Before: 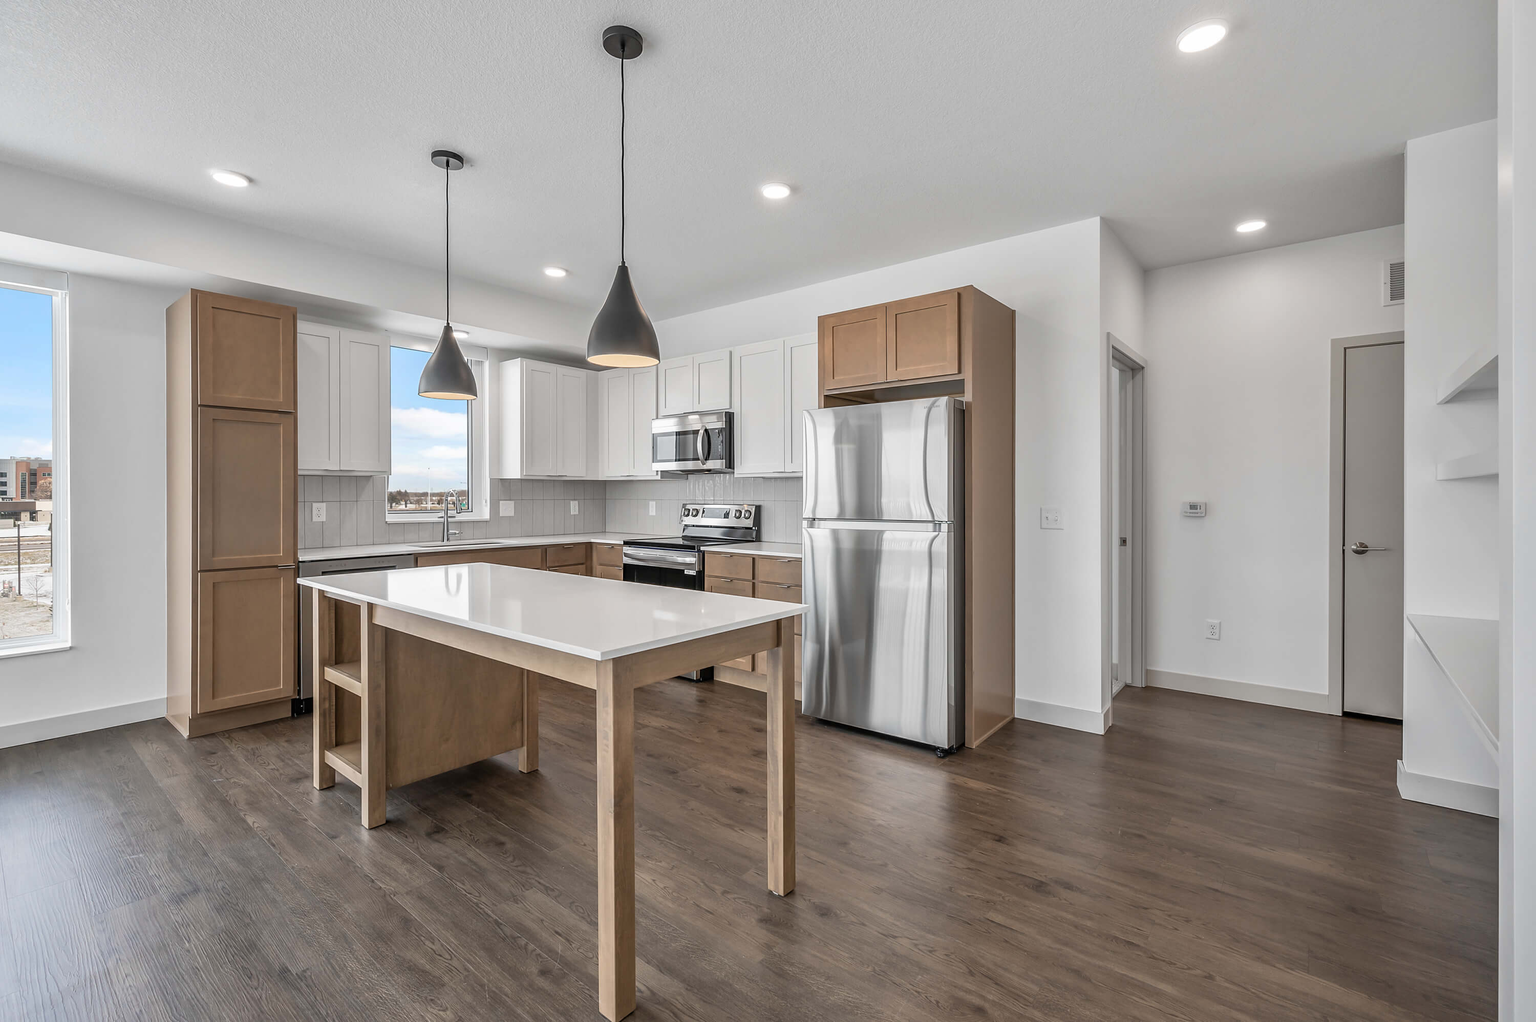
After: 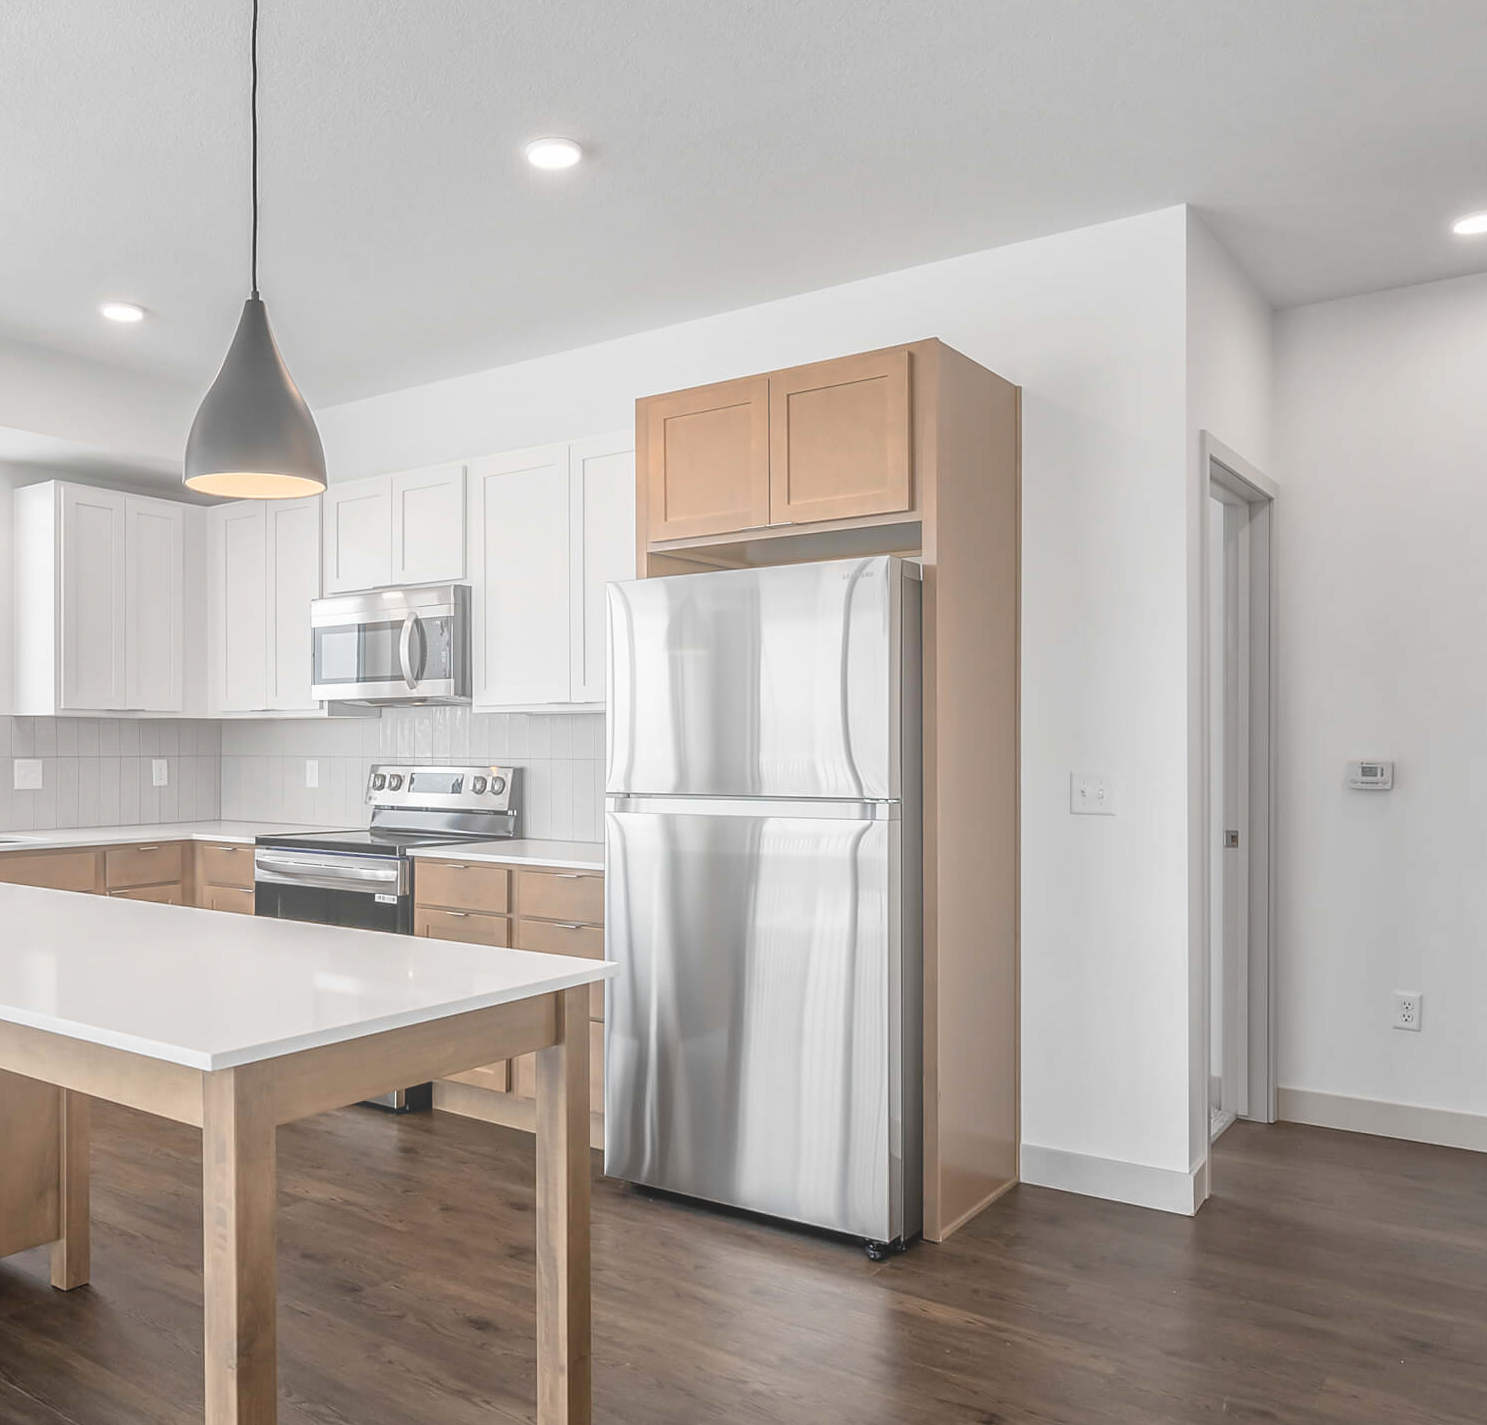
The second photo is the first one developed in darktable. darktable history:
bloom: size 38%, threshold 95%, strength 30%
crop: left 32.075%, top 10.976%, right 18.355%, bottom 17.596%
